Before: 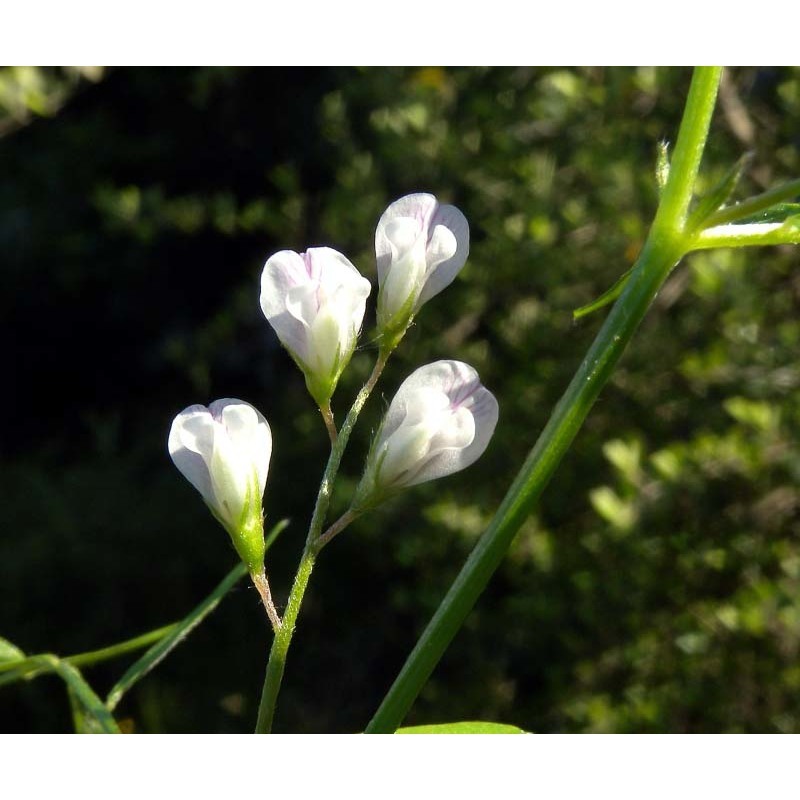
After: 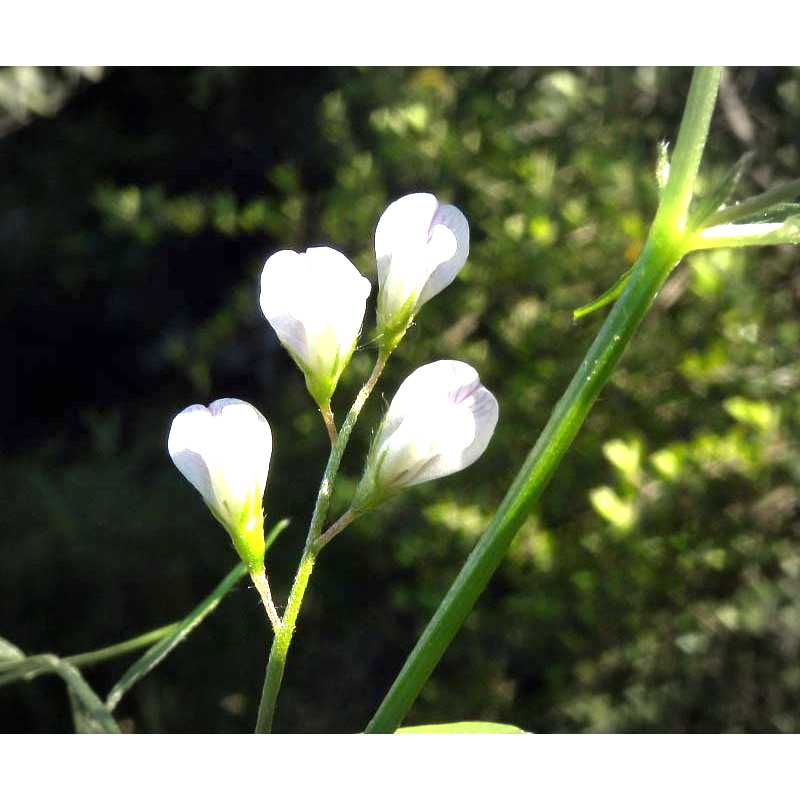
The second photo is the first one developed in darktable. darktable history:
vignetting: fall-off start 90.27%, fall-off radius 38.78%, width/height ratio 1.217, shape 1.29
exposure: black level correction 0, exposure 1.379 EV, compensate exposure bias true, compensate highlight preservation false
